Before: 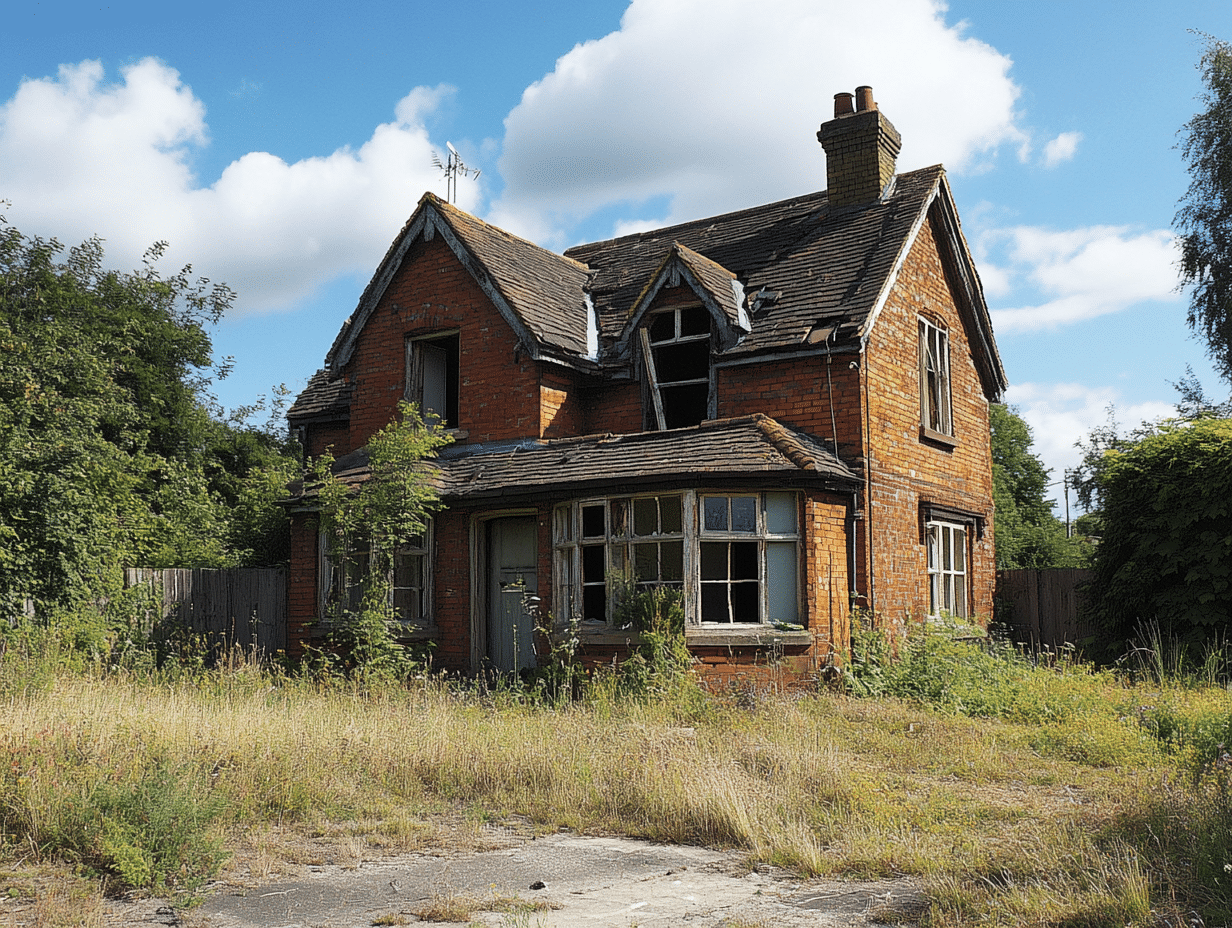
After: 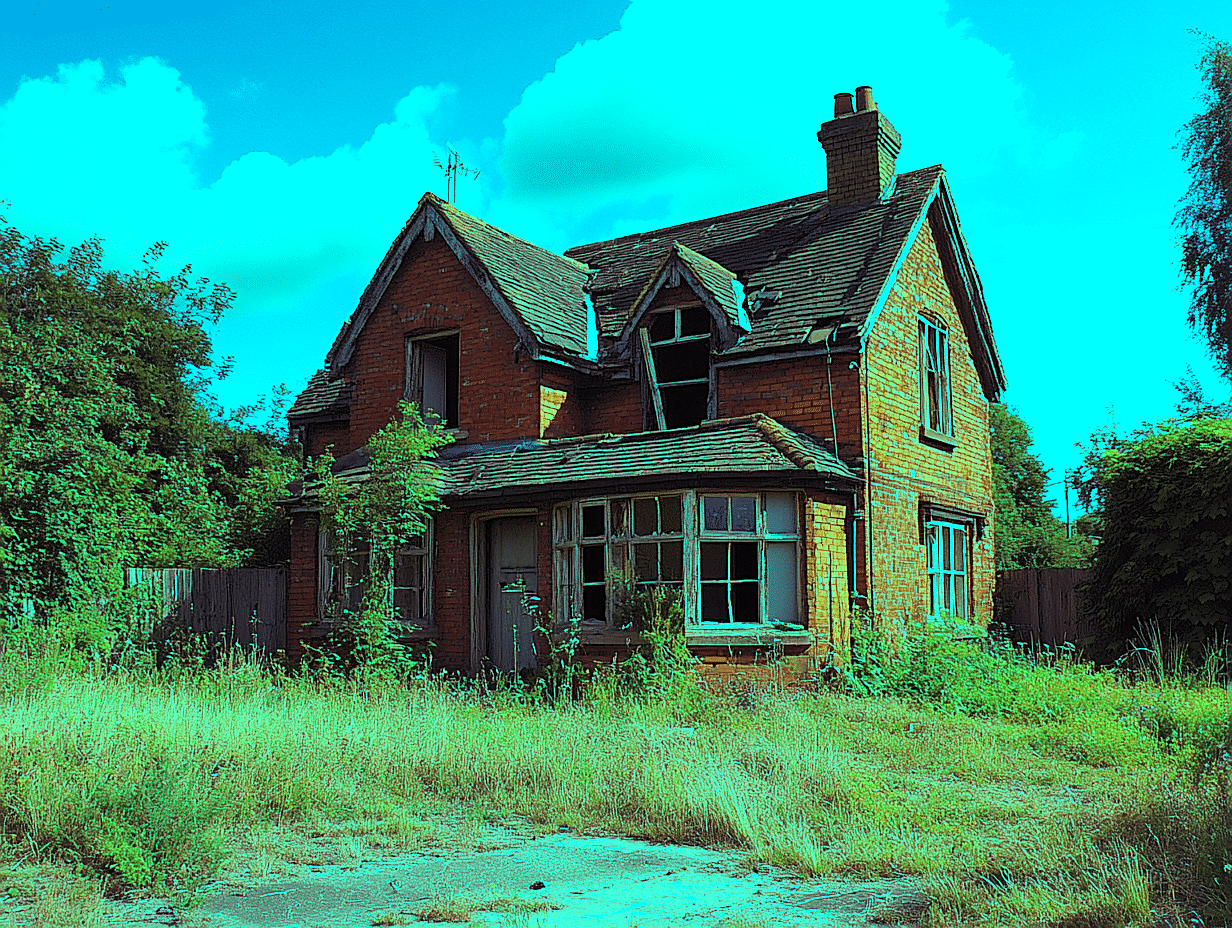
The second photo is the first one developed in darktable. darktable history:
sharpen: on, module defaults
color balance rgb: shadows lift › luminance 0.49%, shadows lift › chroma 6.83%, shadows lift › hue 300.29°, power › hue 208.98°, highlights gain › luminance 20.24%, highlights gain › chroma 13.17%, highlights gain › hue 173.85°, perceptual saturation grading › global saturation 18.05%
